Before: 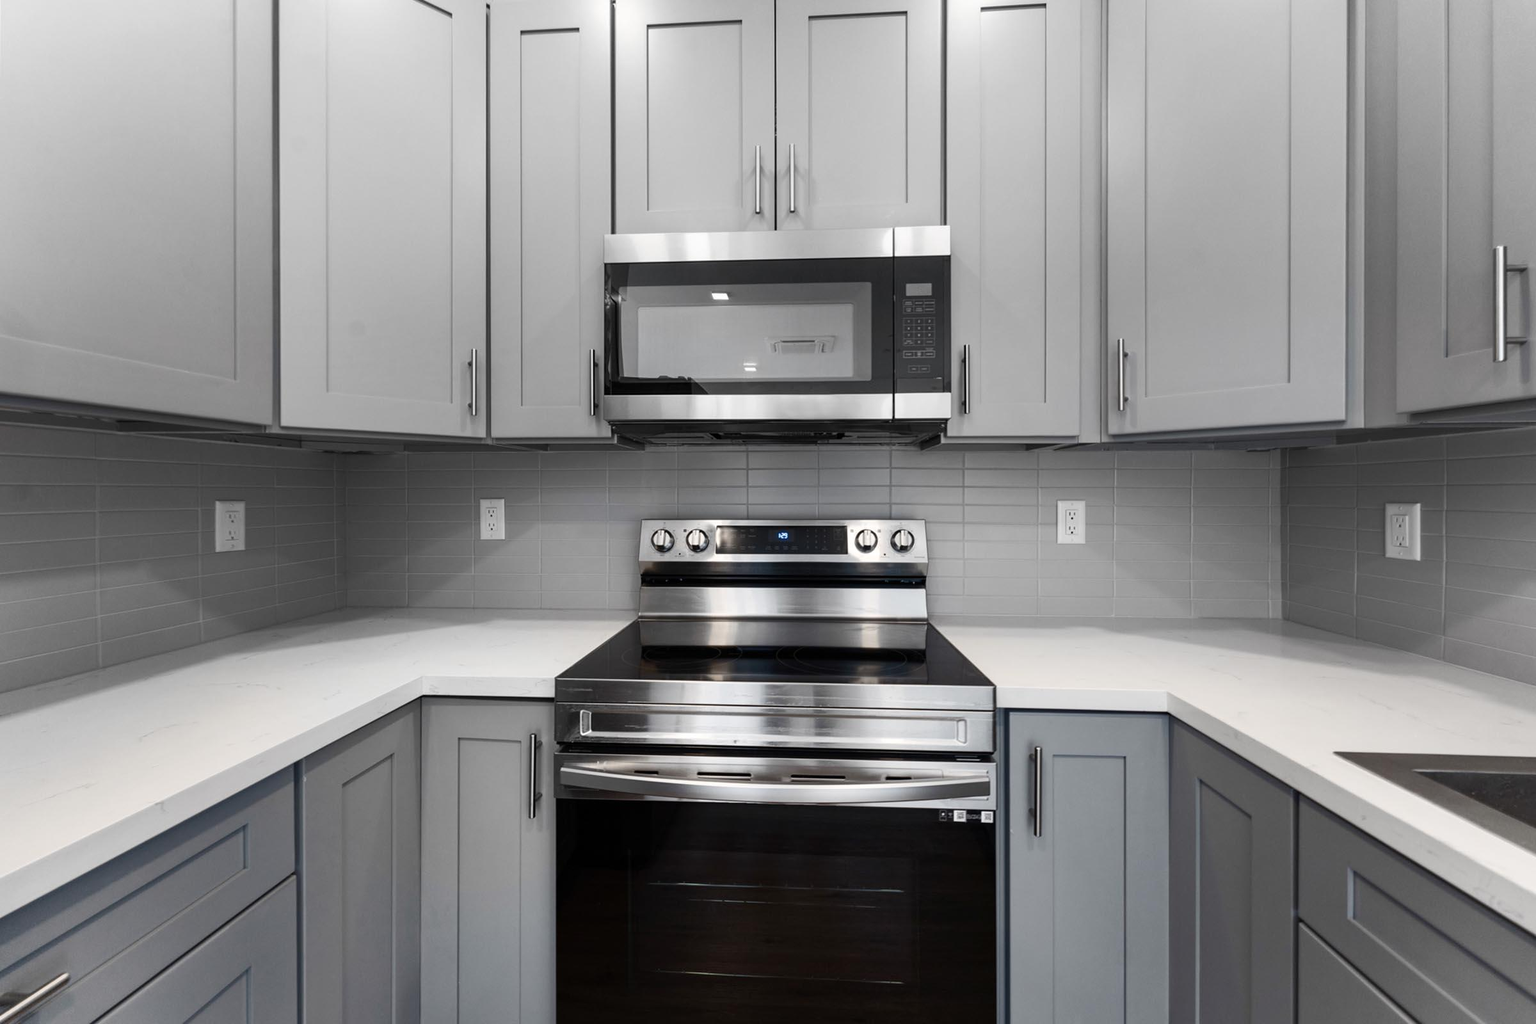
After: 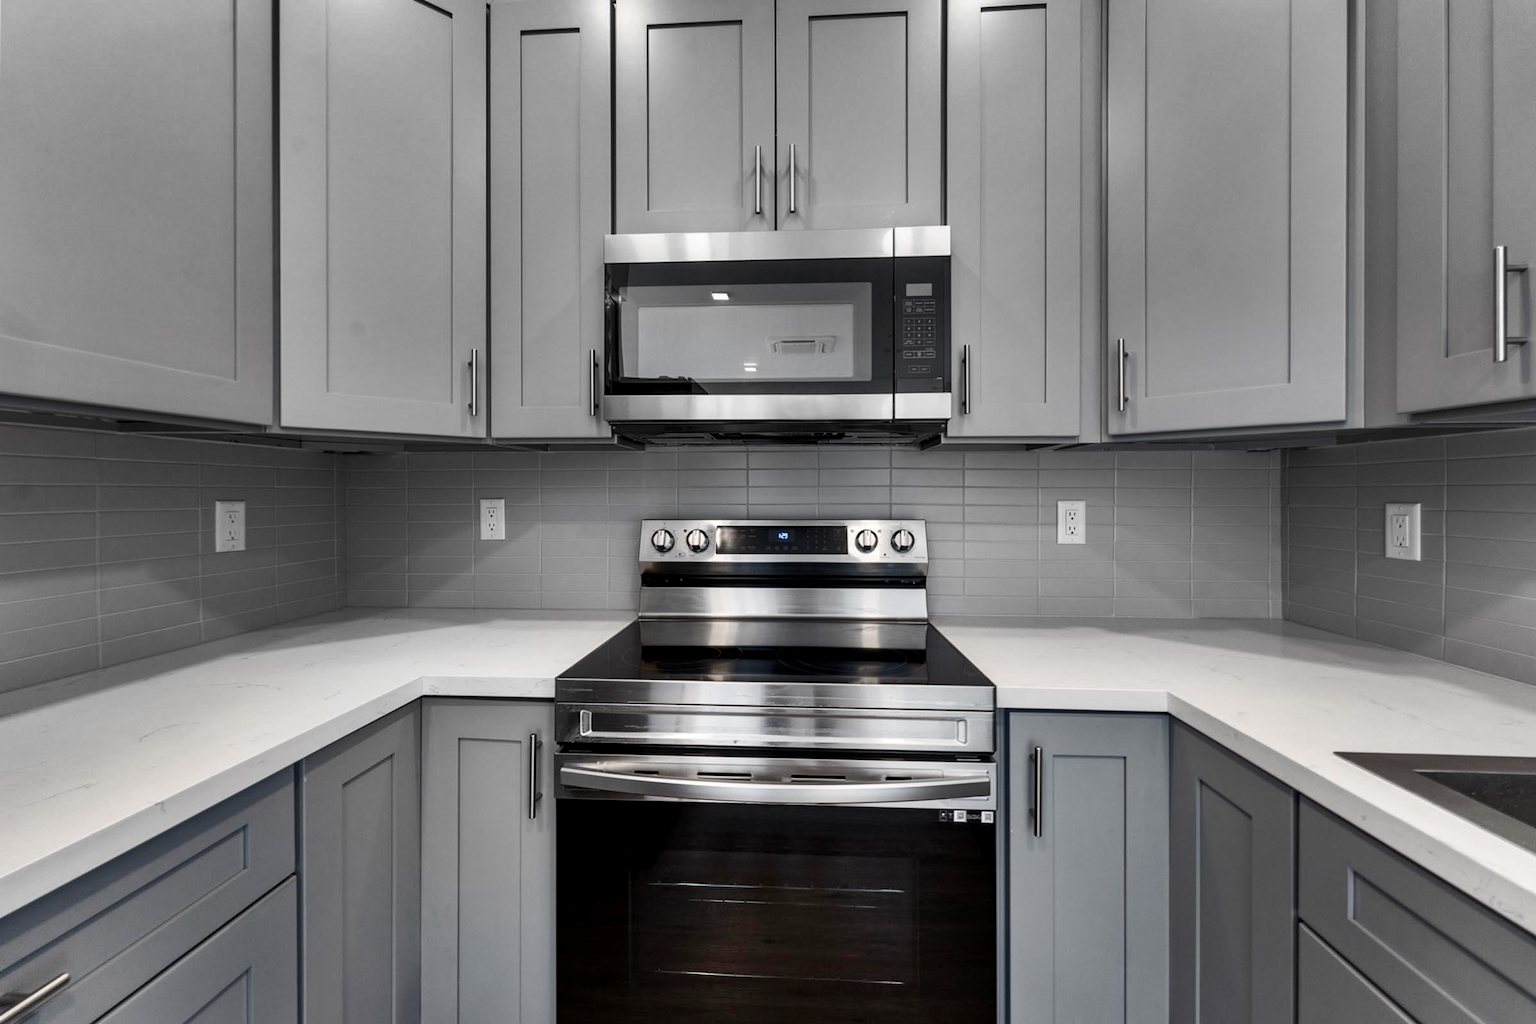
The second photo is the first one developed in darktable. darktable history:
local contrast: highlights 91%, shadows 80%
shadows and highlights: white point adjustment -3.75, highlights -63.55, soften with gaussian
